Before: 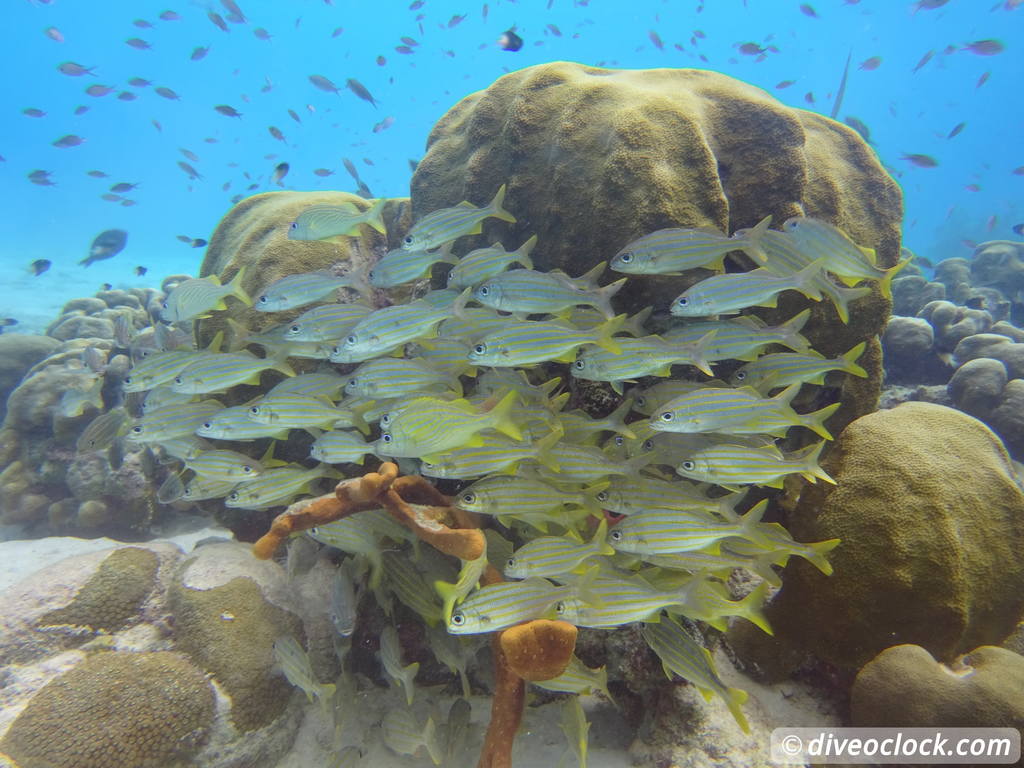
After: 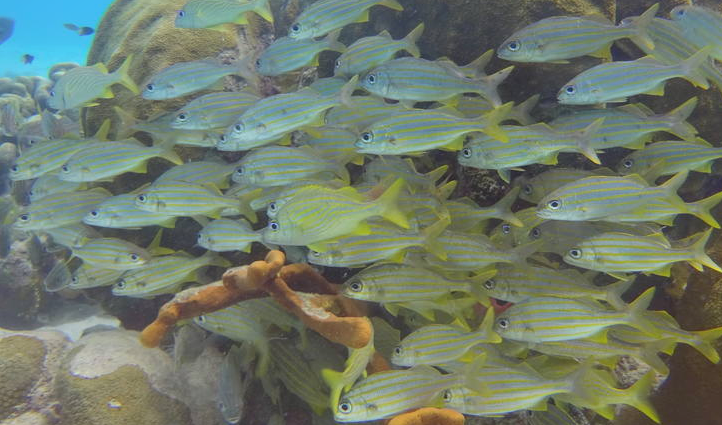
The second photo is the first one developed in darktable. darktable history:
crop: left 11.123%, top 27.61%, right 18.3%, bottom 17.034%
shadows and highlights: on, module defaults
